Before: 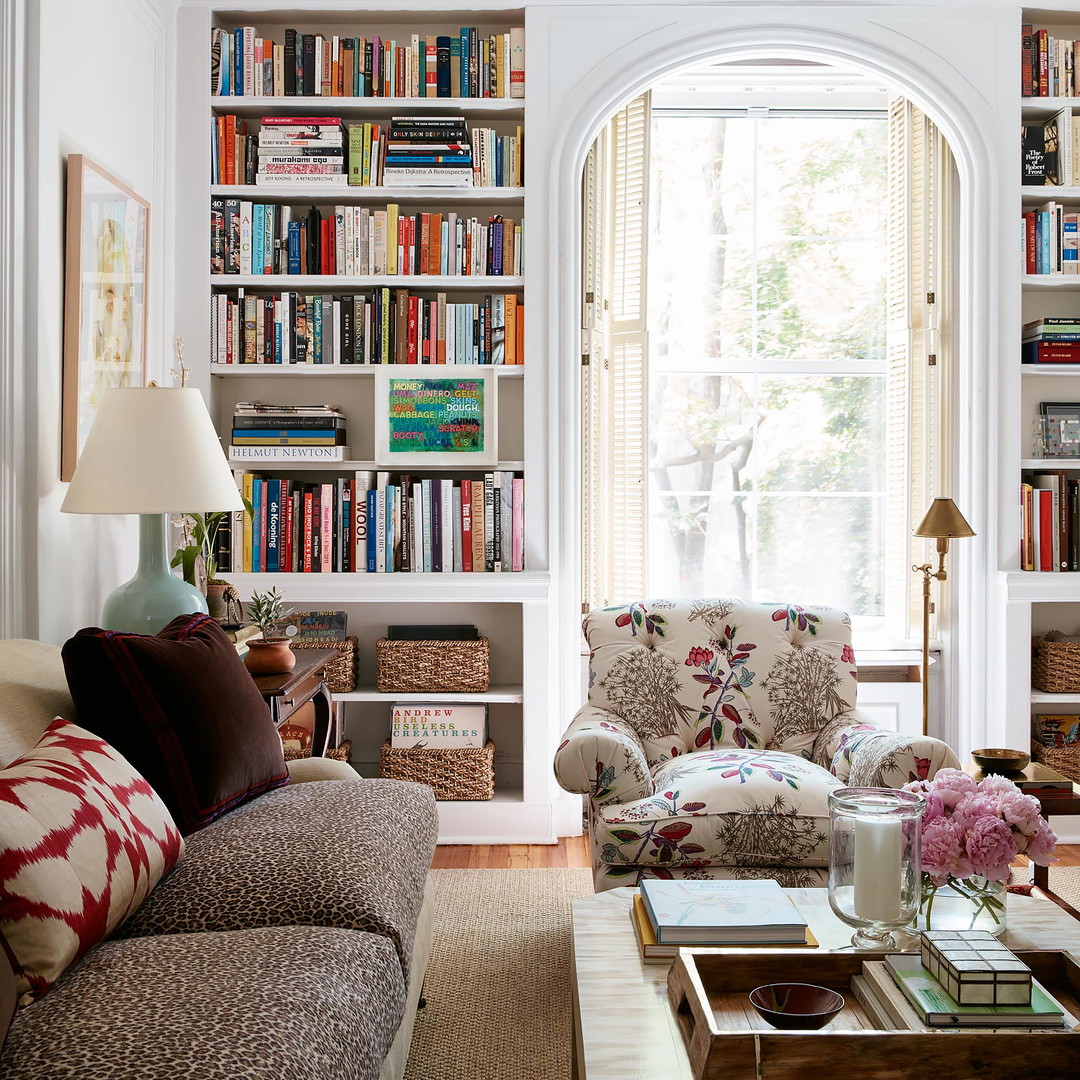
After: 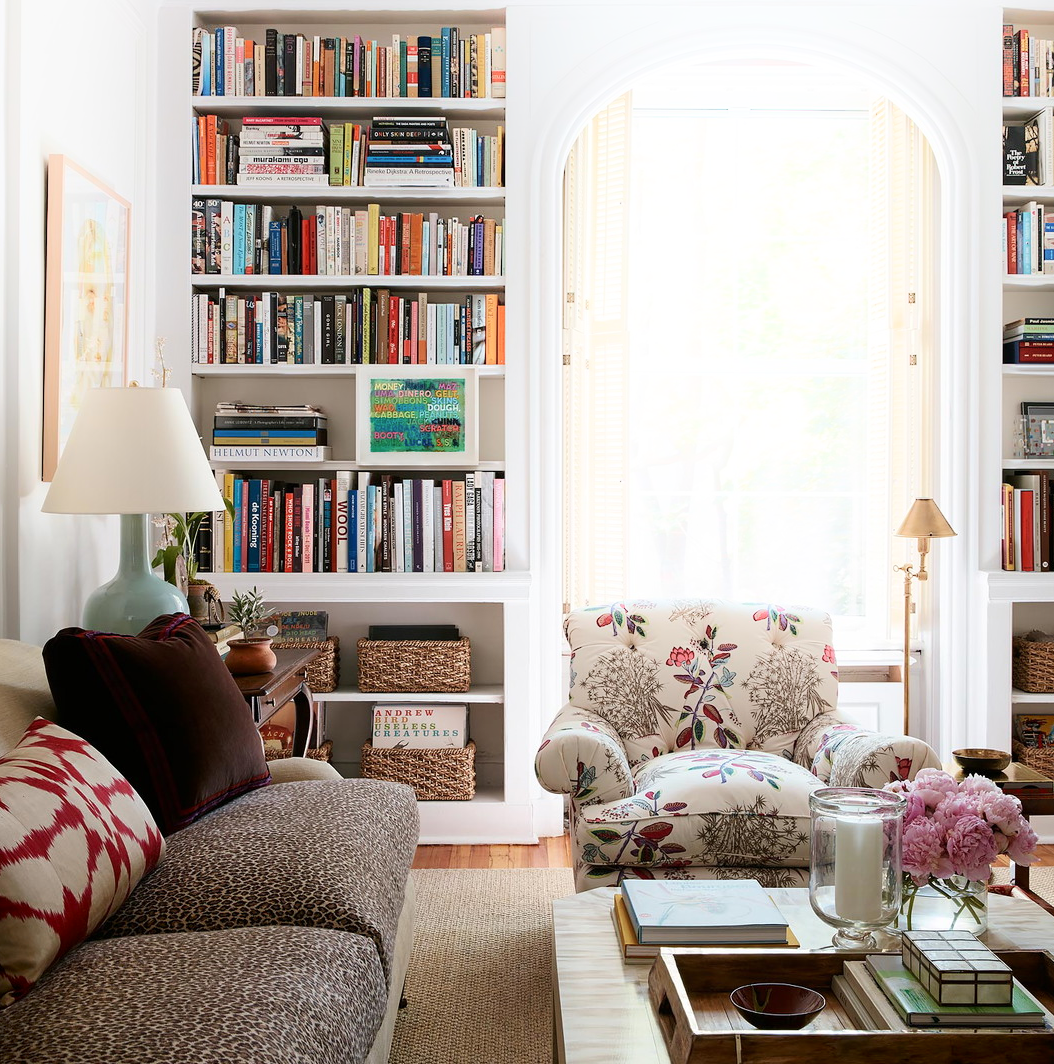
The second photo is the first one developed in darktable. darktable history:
crop and rotate: left 1.788%, right 0.568%, bottom 1.417%
shadows and highlights: shadows -52.71, highlights 85.95, soften with gaussian
